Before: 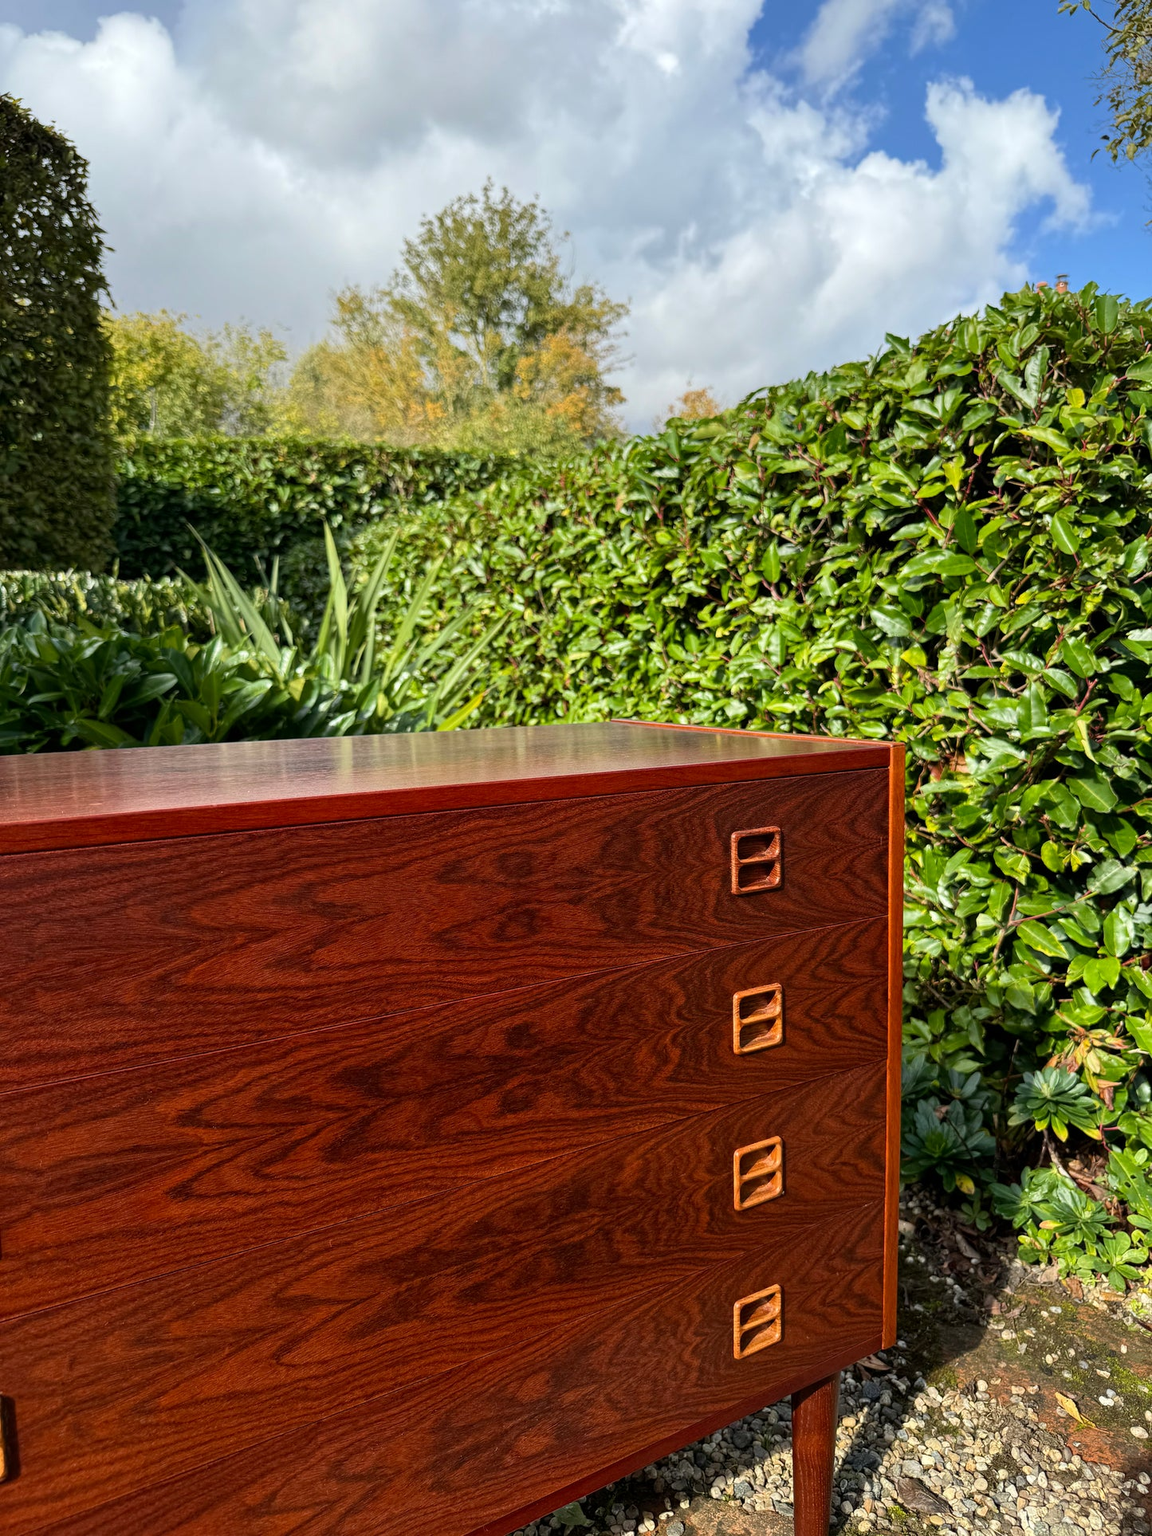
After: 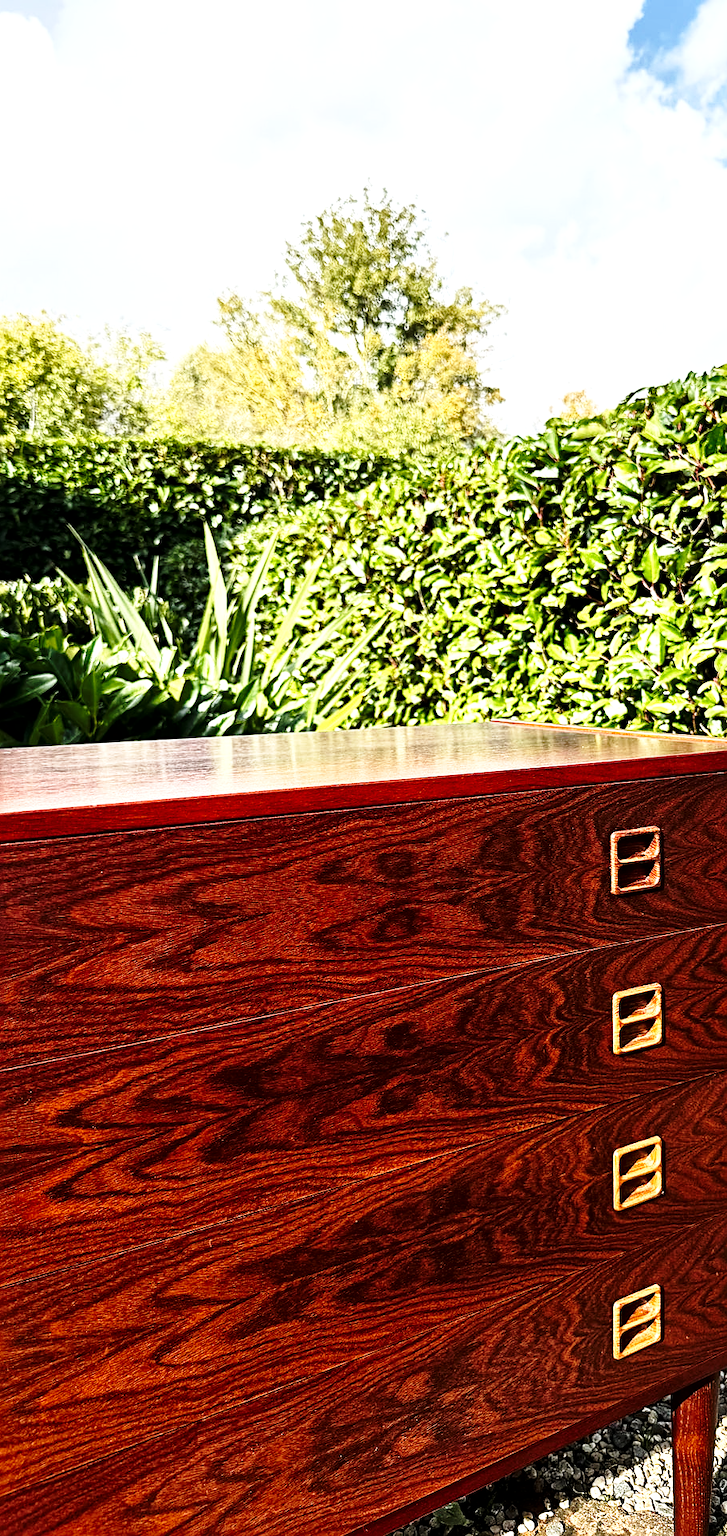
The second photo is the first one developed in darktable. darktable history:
tone equalizer: -8 EV -1.08 EV, -7 EV -1.02 EV, -6 EV -0.845 EV, -5 EV -0.574 EV, -3 EV 0.563 EV, -2 EV 0.896 EV, -1 EV 1.01 EV, +0 EV 1.07 EV, edges refinement/feathering 500, mask exposure compensation -1.57 EV, preserve details no
base curve: curves: ch0 [(0, 0) (0.028, 0.03) (0.121, 0.232) (0.46, 0.748) (0.859, 0.968) (1, 1)], preserve colors none
sharpen: on, module defaults
local contrast: mode bilateral grid, contrast 20, coarseness 50, detail 132%, midtone range 0.2
crop: left 10.454%, right 26.313%
